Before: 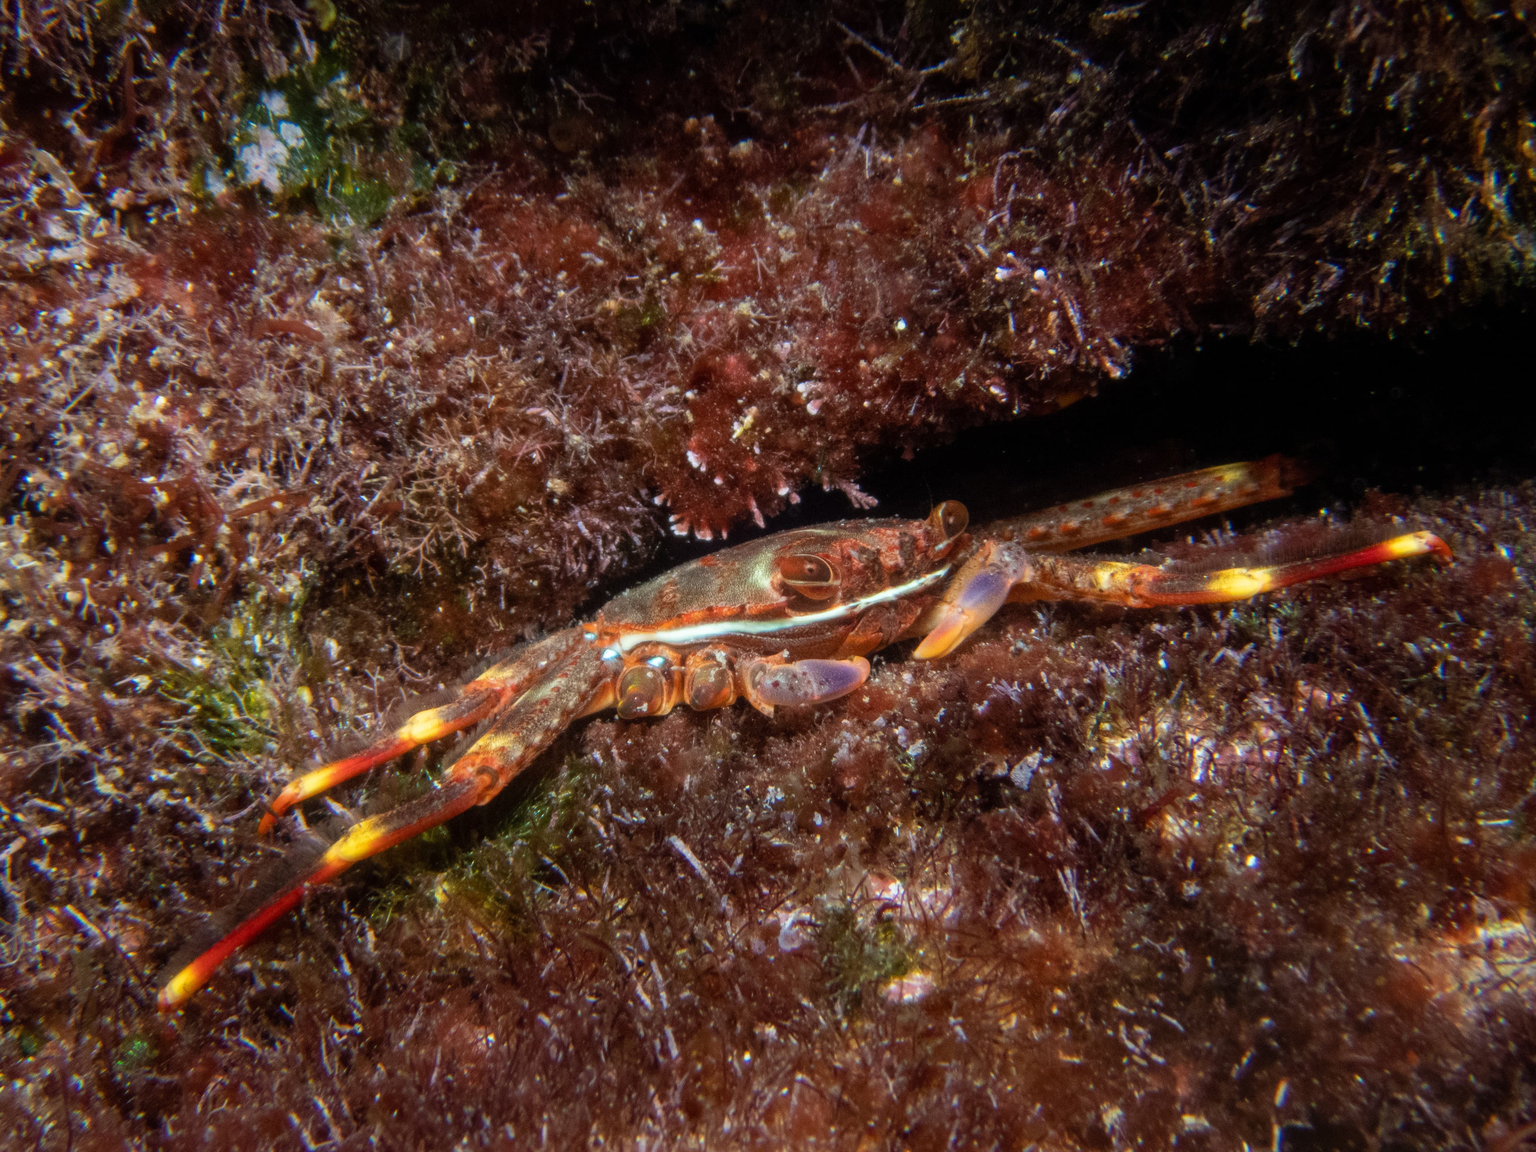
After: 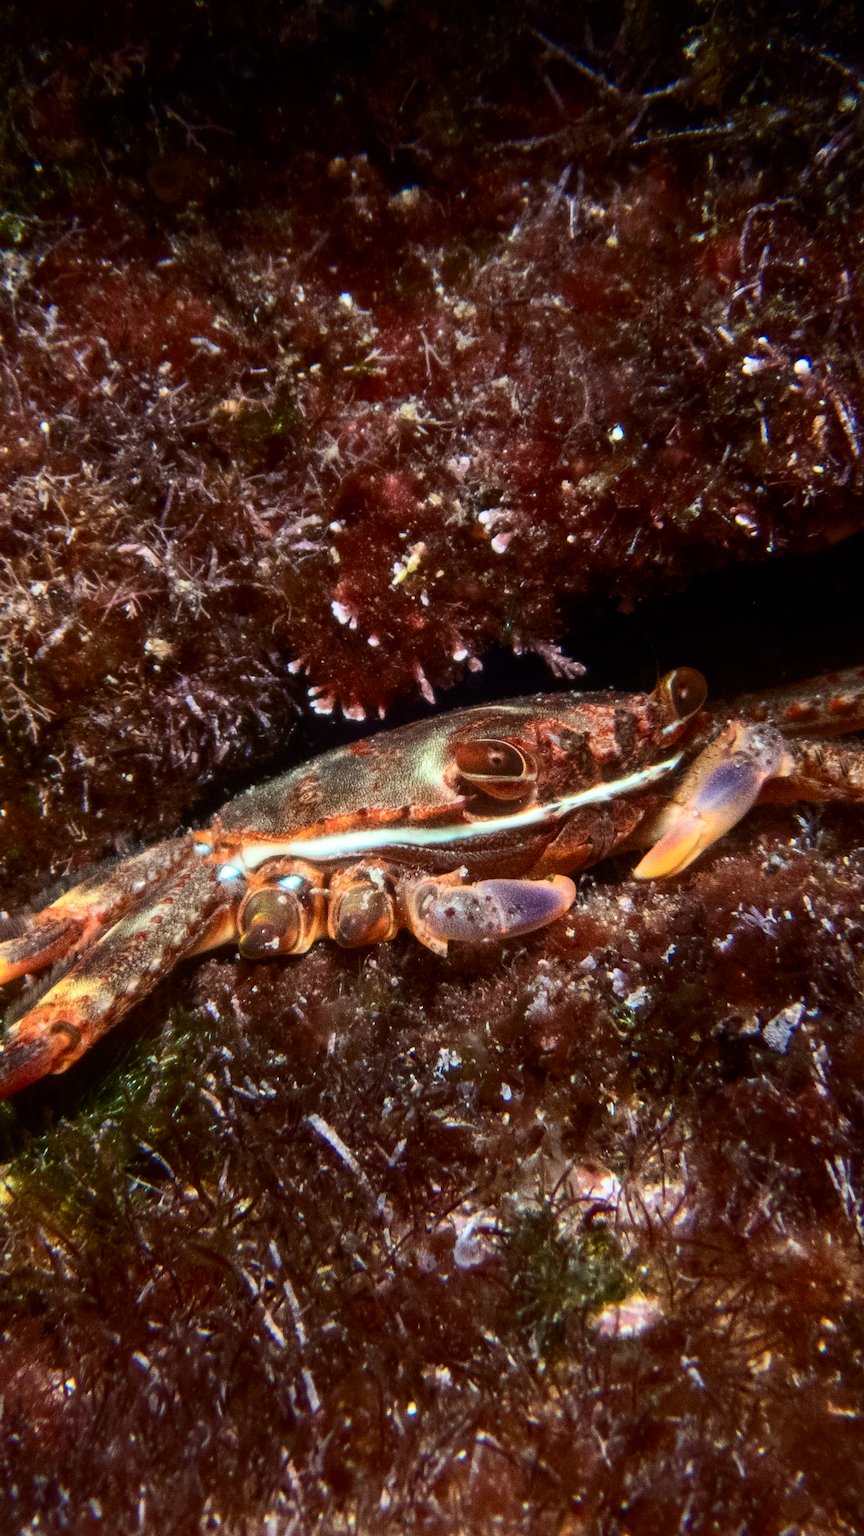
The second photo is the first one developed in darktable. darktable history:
crop: left 28.559%, right 29.205%
contrast brightness saturation: contrast 0.28
